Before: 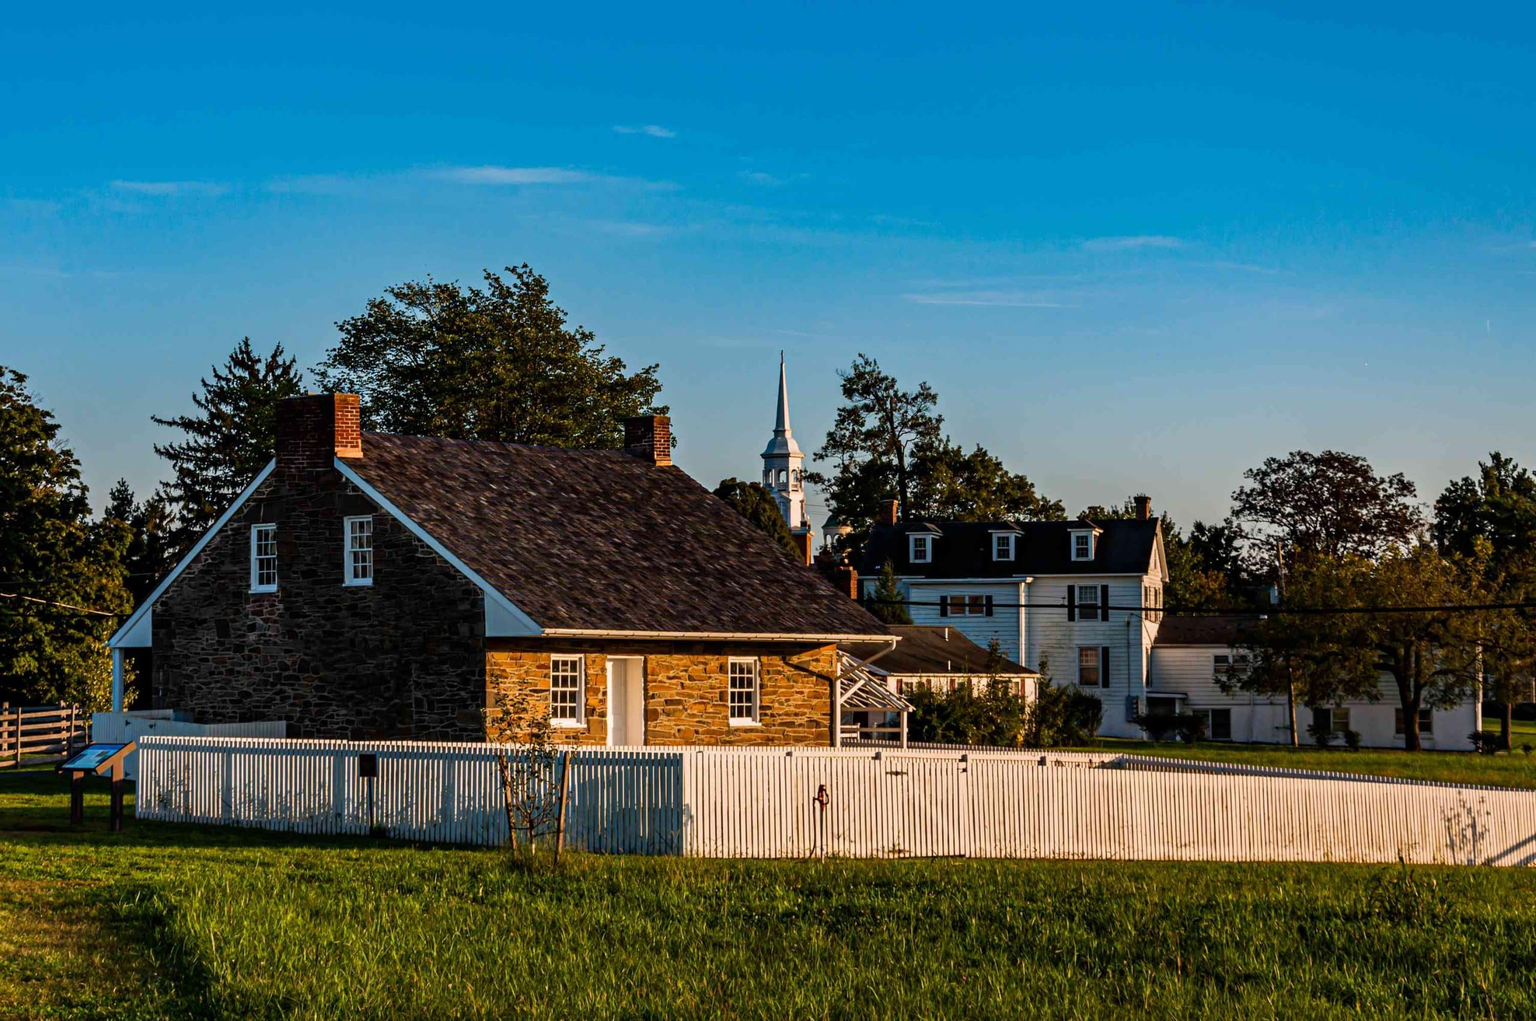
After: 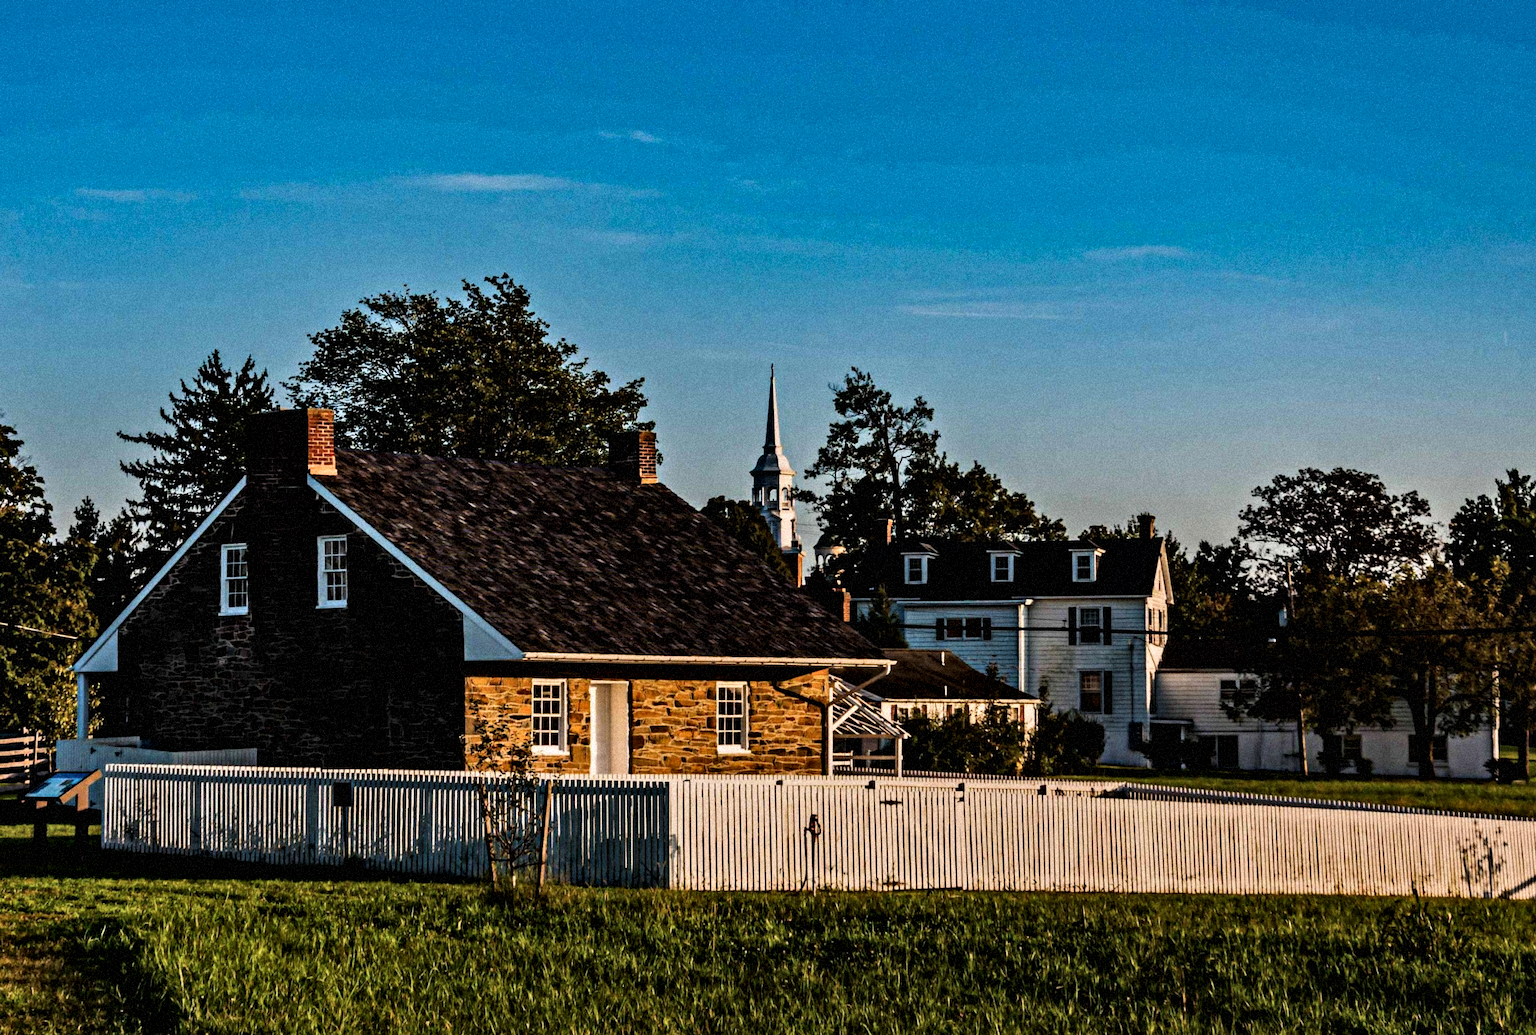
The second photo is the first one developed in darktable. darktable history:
tone curve: curves: ch0 [(0, 0) (0.004, 0.001) (0.133, 0.112) (0.325, 0.362) (0.832, 0.893) (1, 1)], color space Lab, linked channels, preserve colors none
crop and rotate: left 2.536%, right 1.107%, bottom 2.246%
grain: strength 35%, mid-tones bias 0%
contrast equalizer: y [[0.511, 0.558, 0.631, 0.632, 0.559, 0.512], [0.5 ×6], [0.507, 0.559, 0.627, 0.644, 0.647, 0.647], [0 ×6], [0 ×6]]
exposure: black level correction 0, exposure -0.766 EV, compensate highlight preservation false
